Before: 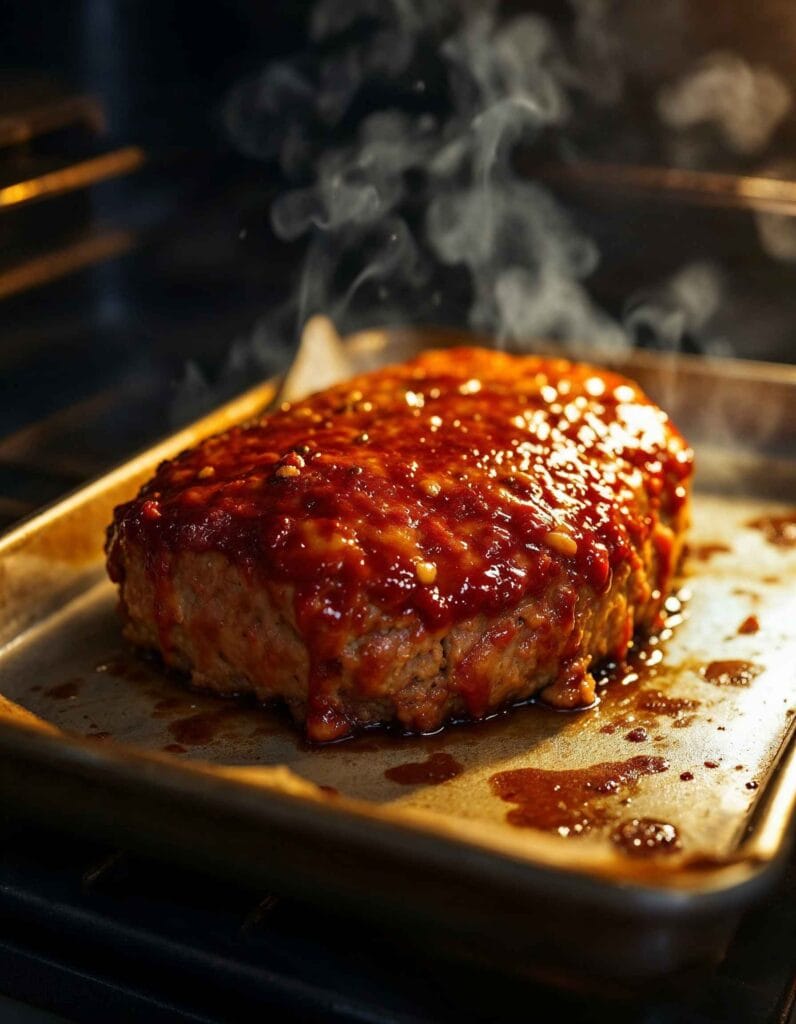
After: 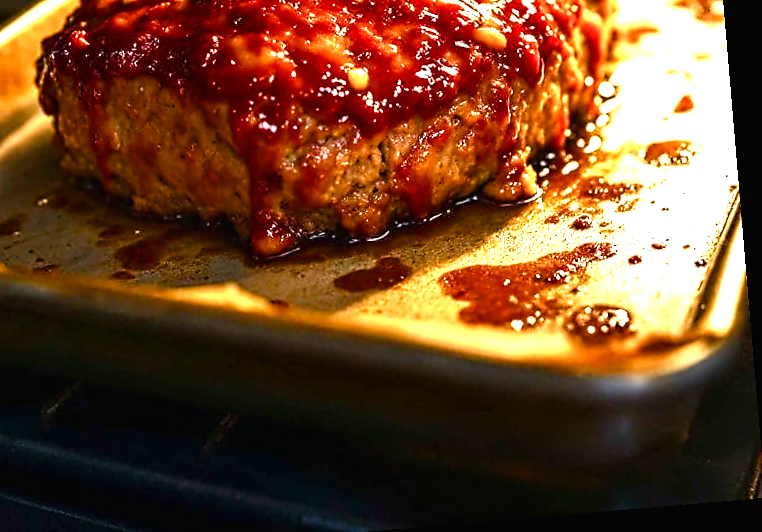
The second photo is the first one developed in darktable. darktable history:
exposure: black level correction 0, exposure 1.2 EV, compensate exposure bias true, compensate highlight preservation false
color balance rgb: shadows lift › chroma 1%, shadows lift › hue 217.2°, power › hue 310.8°, highlights gain › chroma 2%, highlights gain › hue 44.4°, global offset › luminance 0.25%, global offset › hue 171.6°, perceptual saturation grading › global saturation 14.09%, perceptual saturation grading › highlights -30%, perceptual saturation grading › shadows 50.67%, global vibrance 25%, contrast 20%
crop and rotate: left 13.306%, top 48.129%, bottom 2.928%
contrast equalizer: y [[0.5, 0.5, 0.5, 0.515, 0.749, 0.84], [0.5 ×6], [0.5 ×6], [0, 0, 0, 0.001, 0.067, 0.262], [0 ×6]]
rotate and perspective: rotation -4.86°, automatic cropping off
